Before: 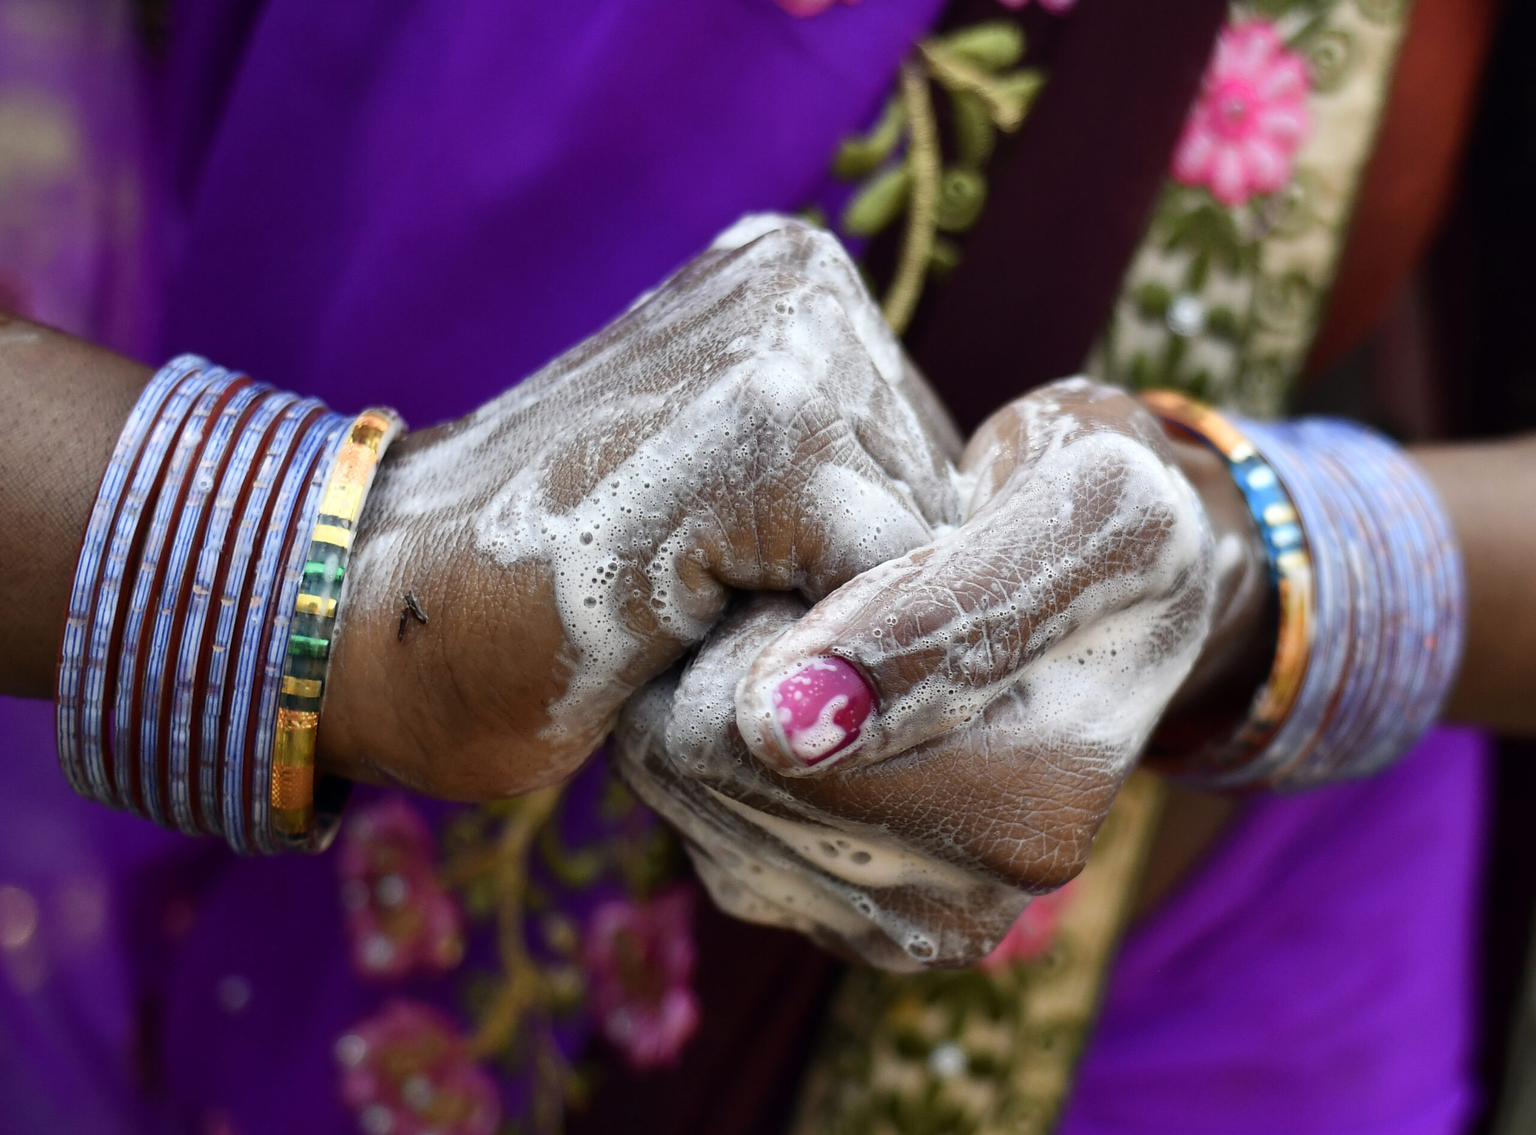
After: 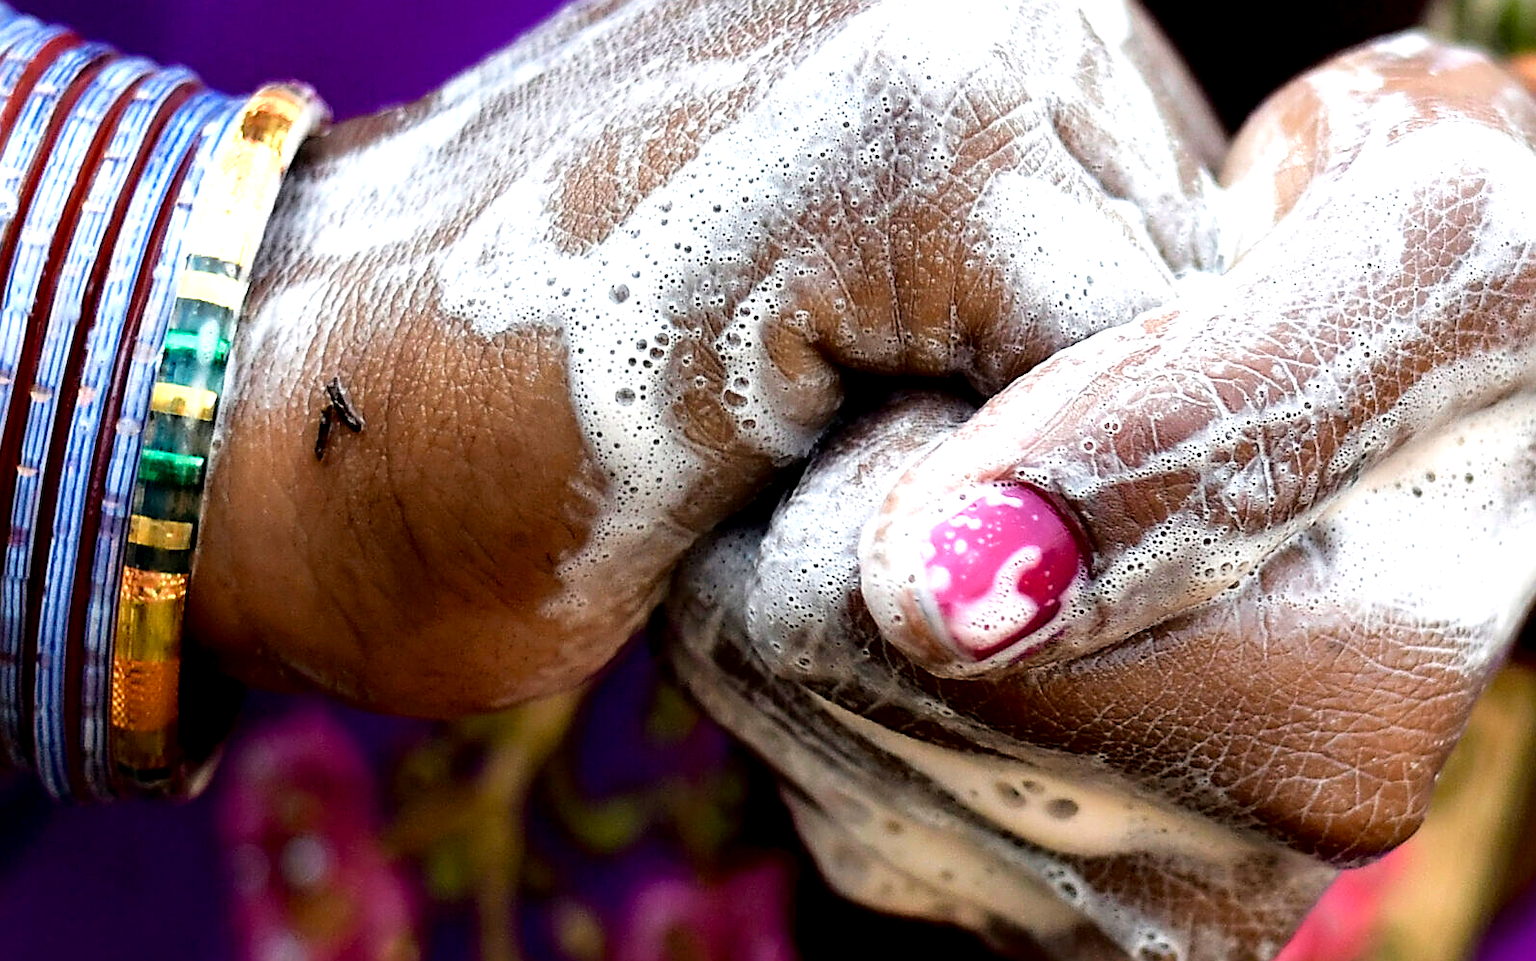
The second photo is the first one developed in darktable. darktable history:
sharpen: on, module defaults
velvia: on, module defaults
tone equalizer: -8 EV -0.784 EV, -7 EV -0.708 EV, -6 EV -0.588 EV, -5 EV -0.42 EV, -3 EV 0.402 EV, -2 EV 0.6 EV, -1 EV 0.692 EV, +0 EV 0.771 EV, mask exposure compensation -0.485 EV
crop: left 13.197%, top 31.43%, right 24.749%, bottom 15.992%
exposure: black level correction 0.008, exposure 0.099 EV, compensate highlight preservation false
